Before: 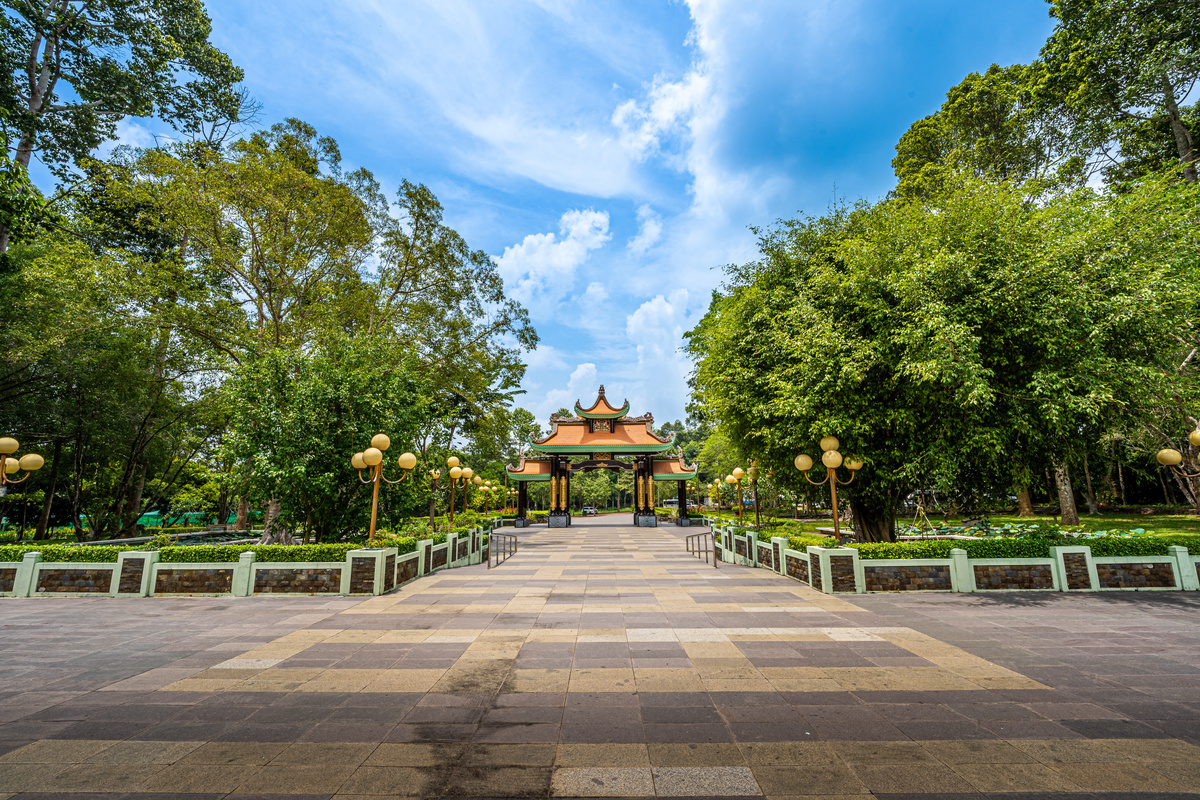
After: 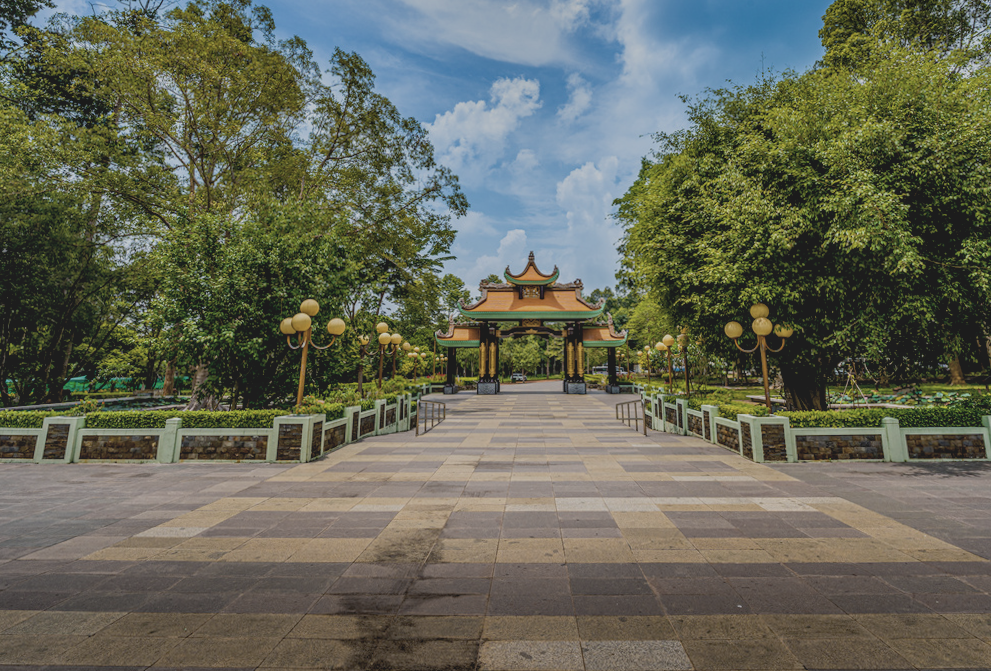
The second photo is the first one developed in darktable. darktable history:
color balance rgb: perceptual saturation grading › global saturation 30%, global vibrance 20%
white balance: red 1, blue 1
crop and rotate: left 4.842%, top 15.51%, right 10.668%
contrast brightness saturation: contrast -0.26, saturation -0.43
shadows and highlights: shadows 20.91, highlights -82.73, soften with gaussian
rotate and perspective: rotation 0.226°, lens shift (vertical) -0.042, crop left 0.023, crop right 0.982, crop top 0.006, crop bottom 0.994
local contrast: on, module defaults
exposure: black level correction 0.011, exposure -0.478 EV, compensate highlight preservation false
